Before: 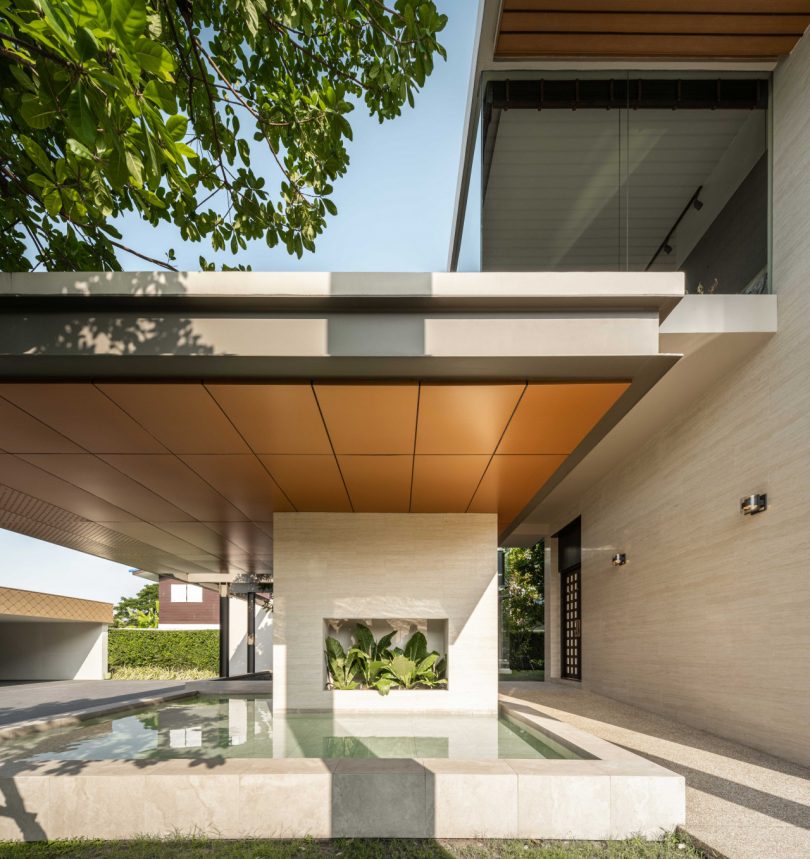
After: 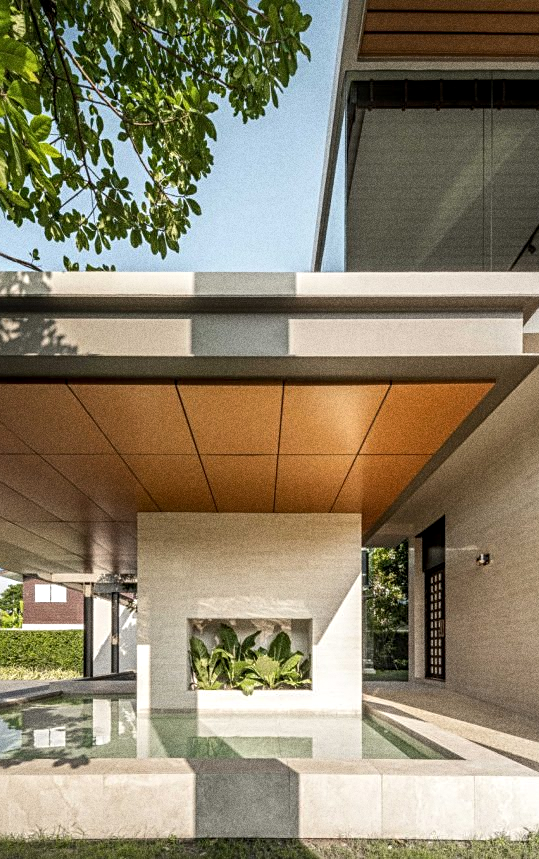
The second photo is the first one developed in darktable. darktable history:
crop: left 16.899%, right 16.556%
local contrast: on, module defaults
sharpen: radius 2.529, amount 0.323
grain: coarseness 0.09 ISO, strength 40%
